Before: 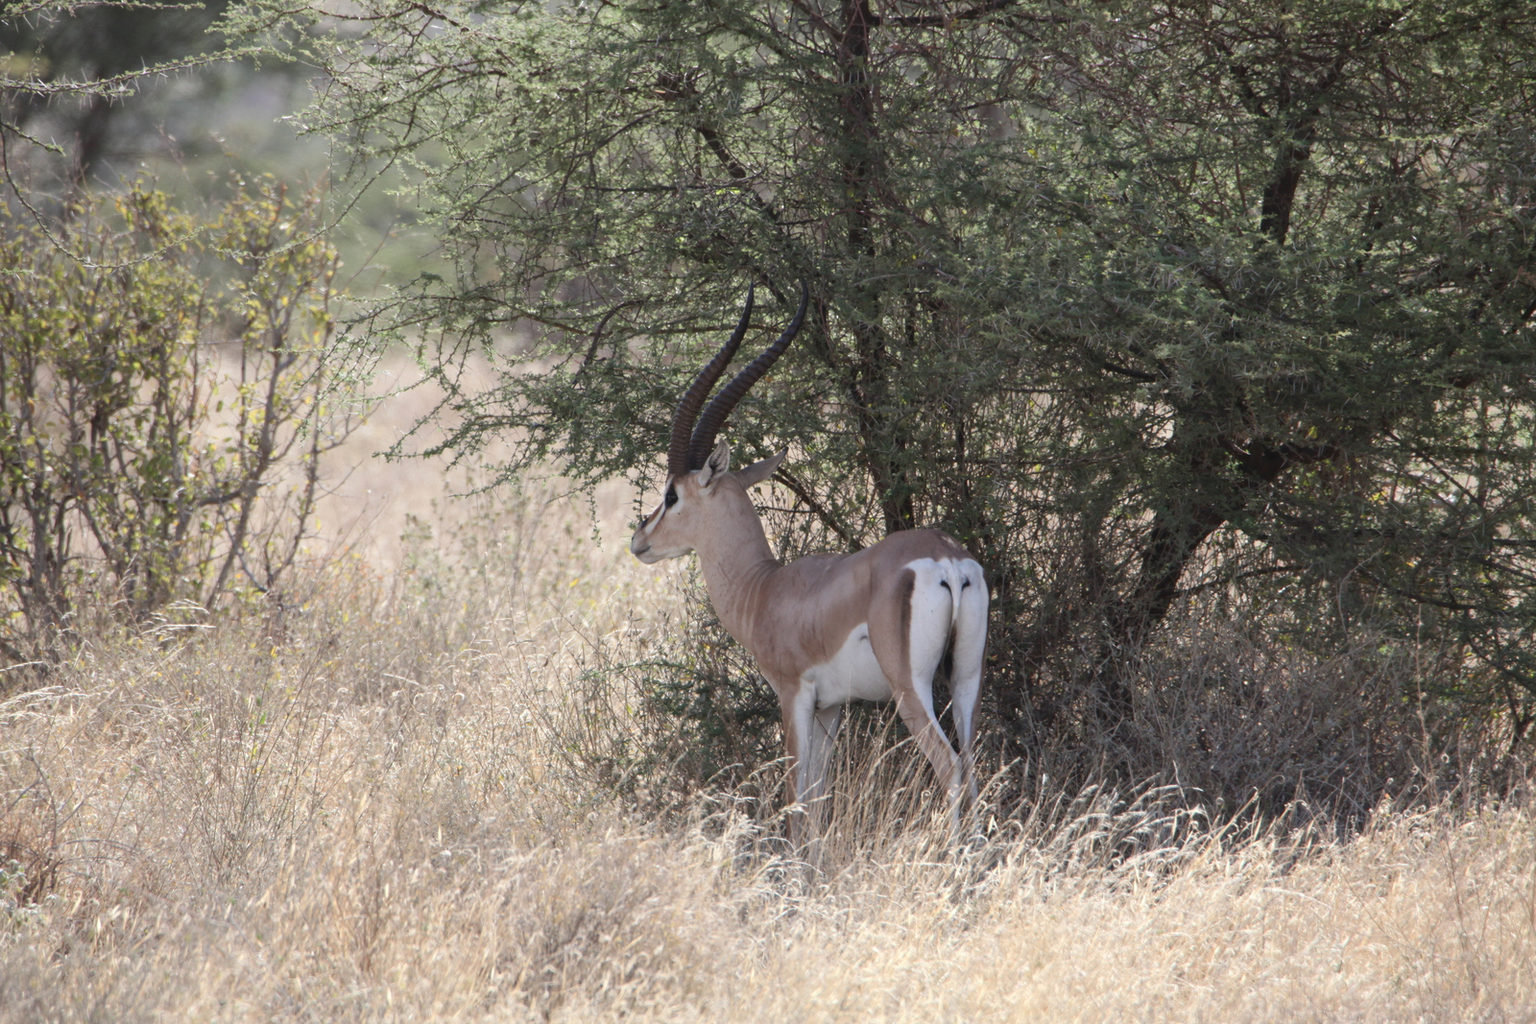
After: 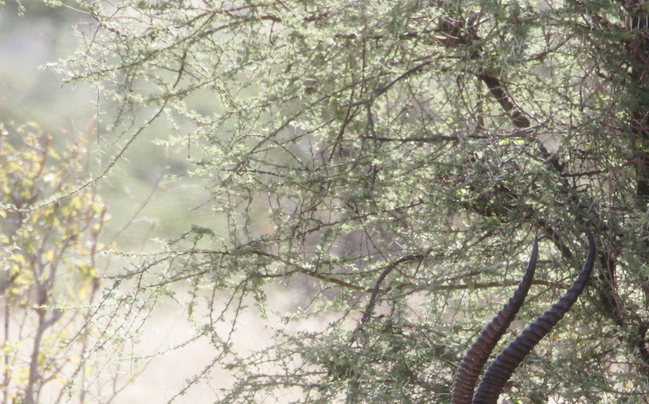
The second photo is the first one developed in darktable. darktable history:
base curve: curves: ch0 [(0, 0) (0.028, 0.03) (0.121, 0.232) (0.46, 0.748) (0.859, 0.968) (1, 1)], preserve colors none
haze removal: strength -0.1, adaptive false
crop: left 15.452%, top 5.459%, right 43.956%, bottom 56.62%
